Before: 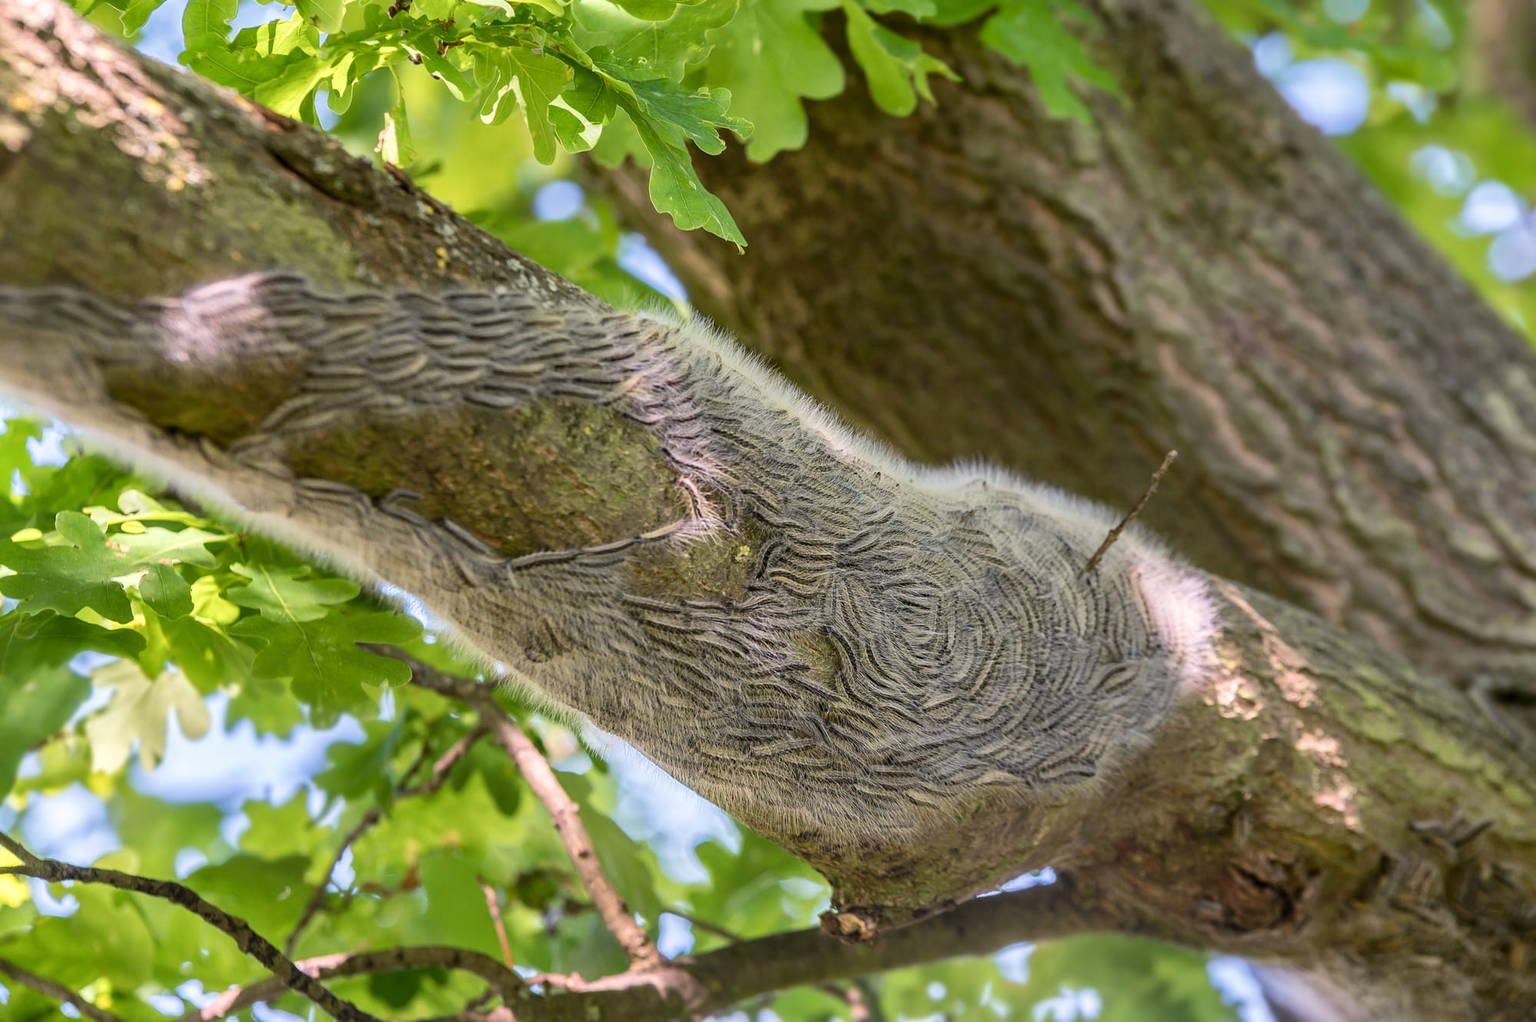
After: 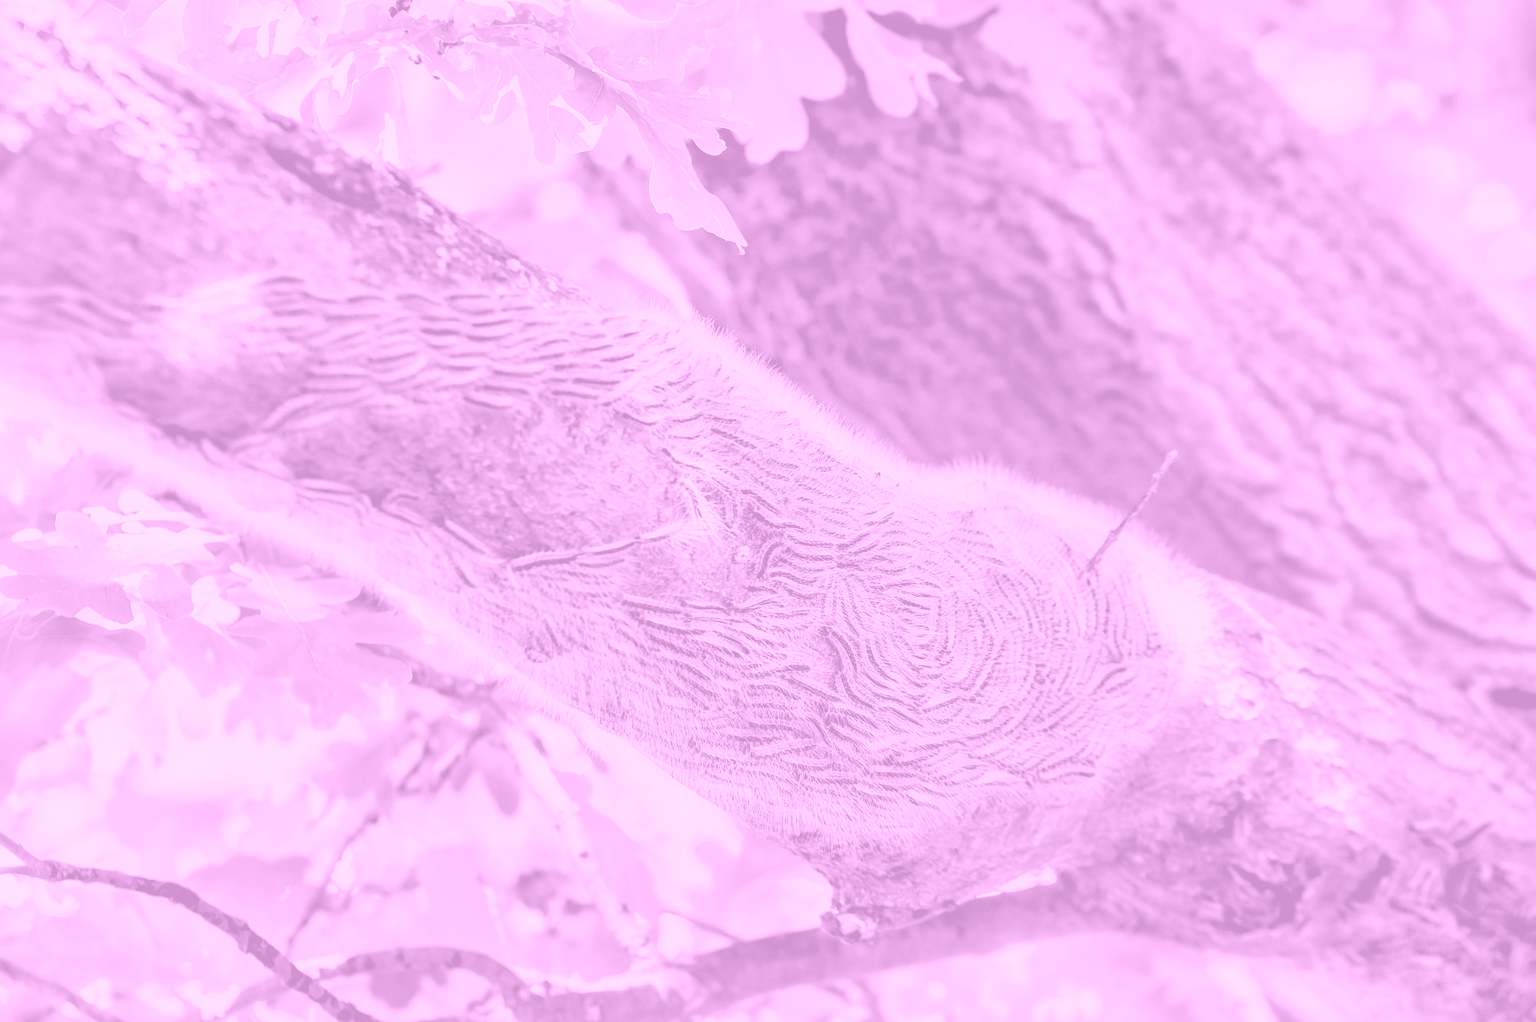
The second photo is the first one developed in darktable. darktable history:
exposure: black level correction 0.01, exposure 0.011 EV, compensate highlight preservation false
filmic rgb: black relative exposure -5.83 EV, white relative exposure 3.4 EV, hardness 3.68
color correction: highlights a* -7.33, highlights b* 1.26, shadows a* -3.55, saturation 1.4
shadows and highlights: on, module defaults
contrast equalizer: y [[0.524, 0.538, 0.547, 0.548, 0.538, 0.524], [0.5 ×6], [0.5 ×6], [0 ×6], [0 ×6]]
contrast brightness saturation: contrast 0.2, brightness 0.16, saturation 0.22
colorize: hue 331.2°, saturation 75%, source mix 30.28%, lightness 70.52%, version 1
